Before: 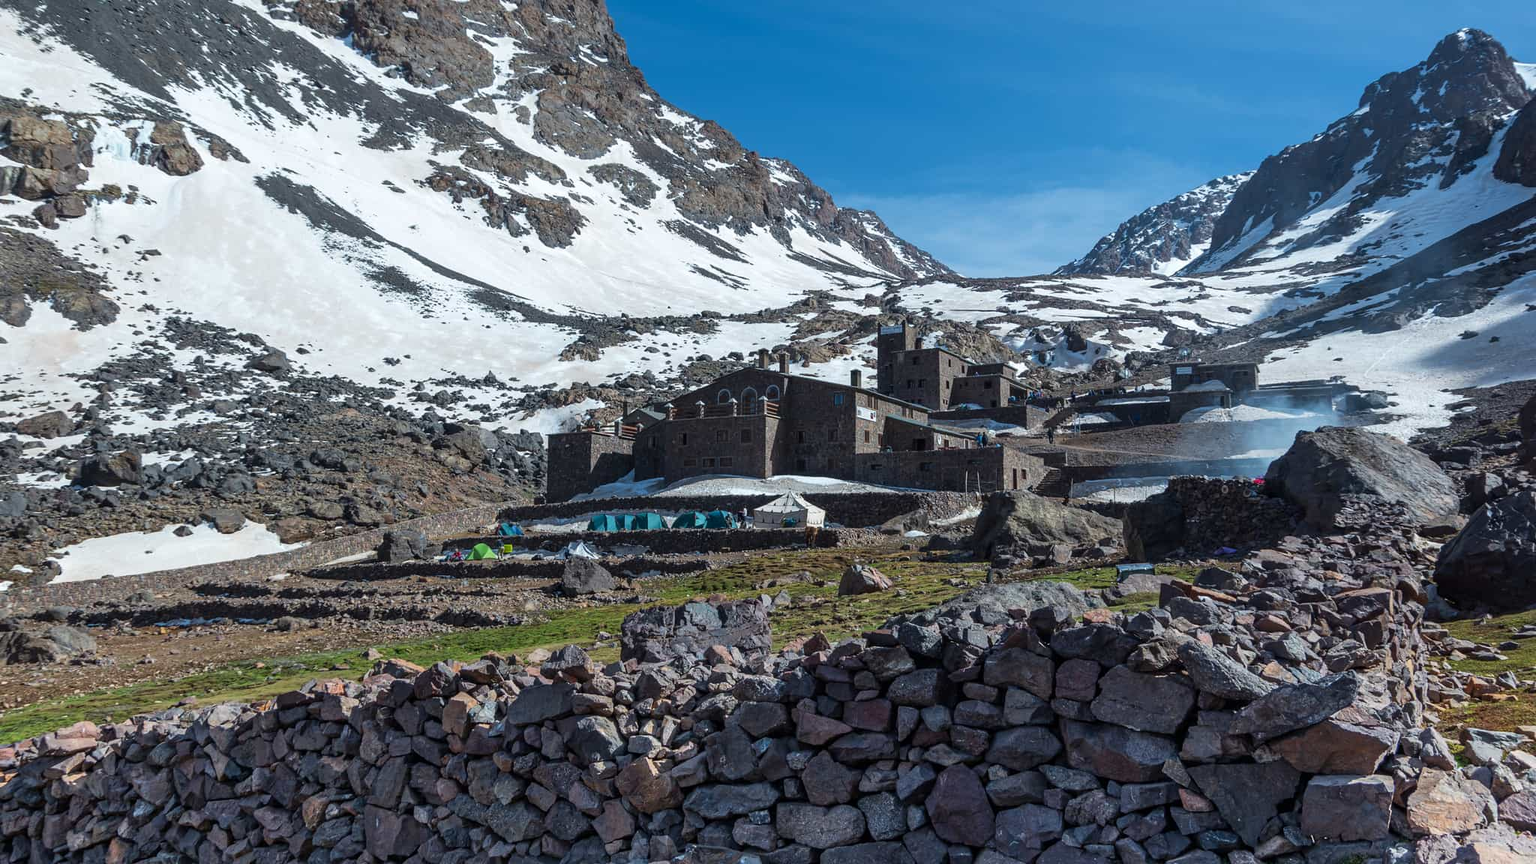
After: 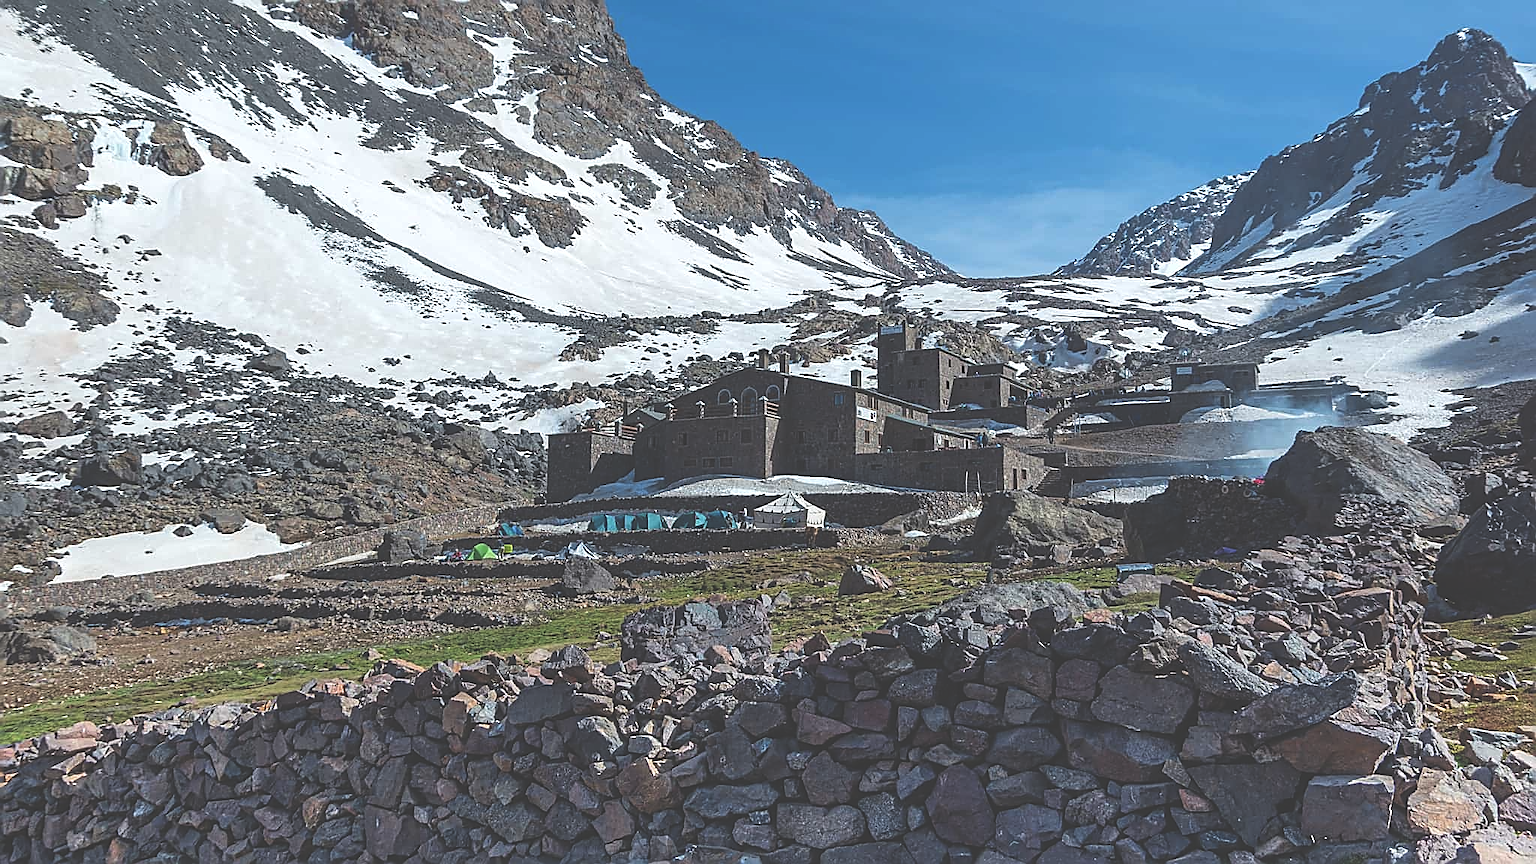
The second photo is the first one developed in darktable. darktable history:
sharpen: radius 1.685, amount 1.294
exposure: black level correction -0.041, exposure 0.064 EV, compensate highlight preservation false
